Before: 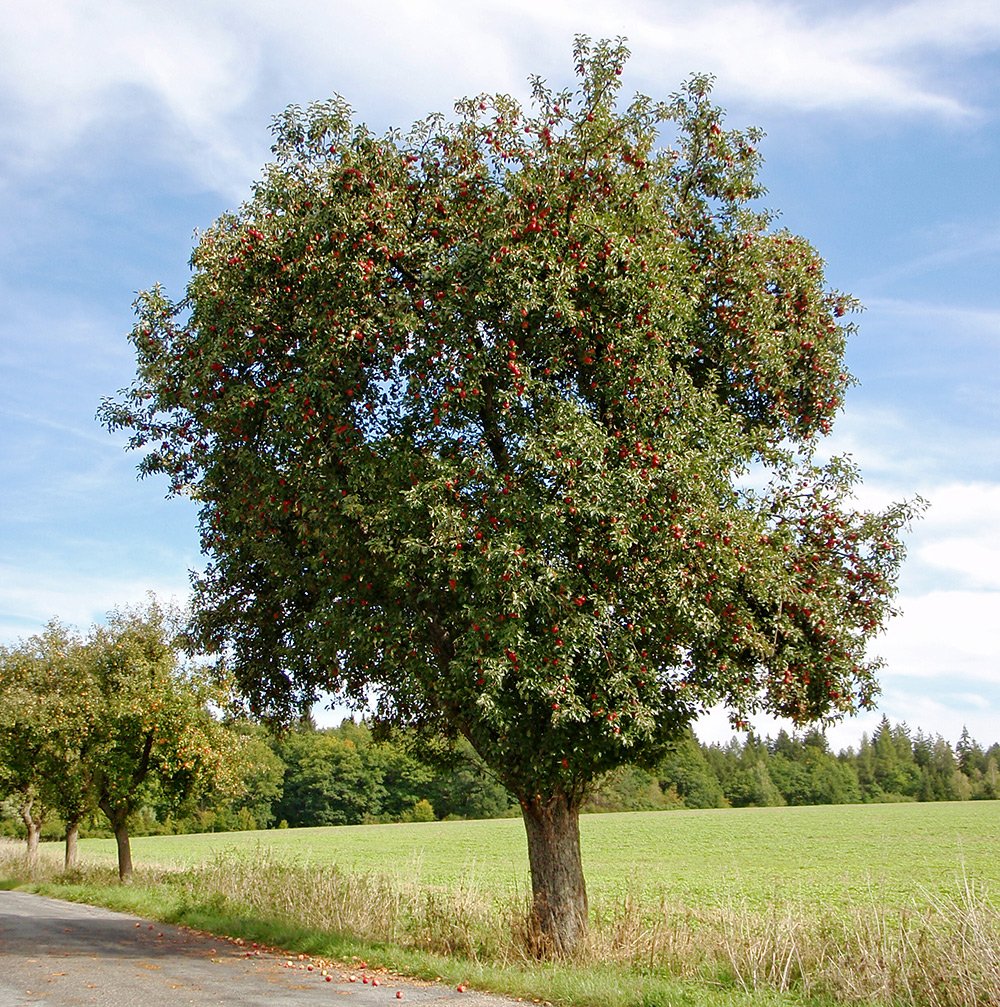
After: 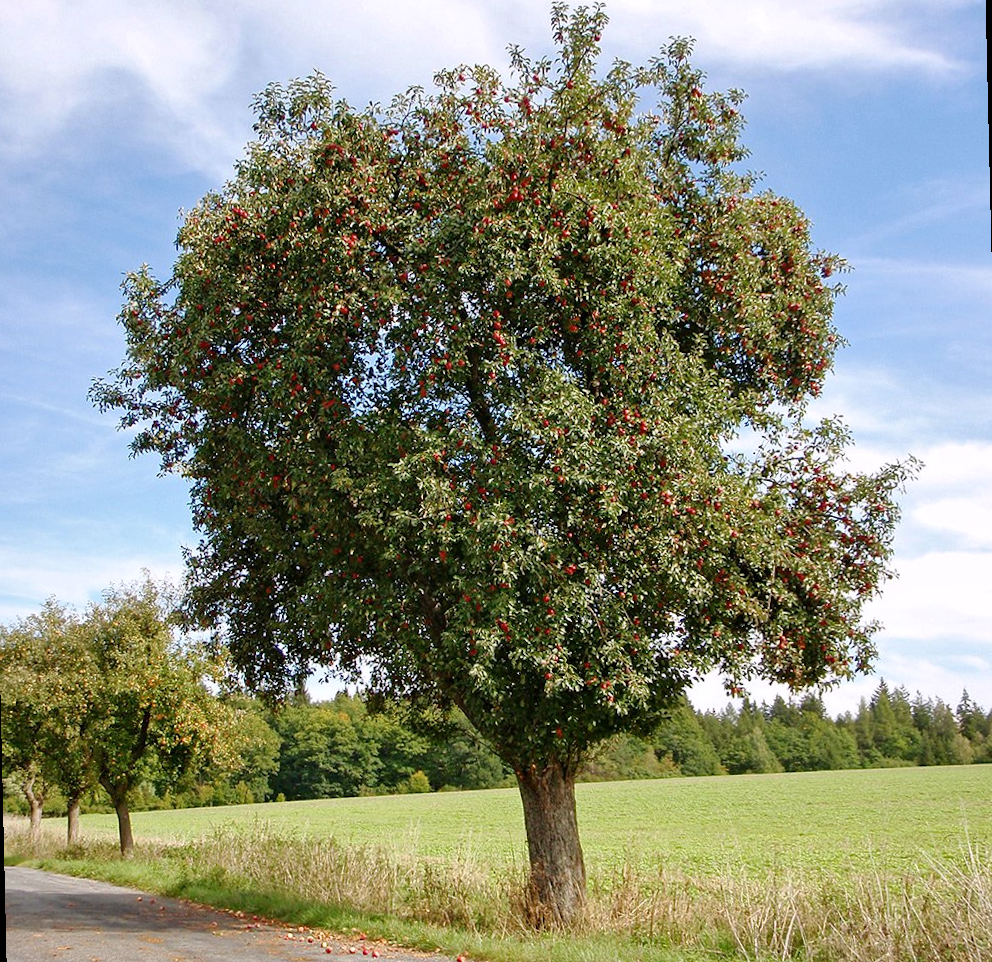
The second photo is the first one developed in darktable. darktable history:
white balance: red 1.009, blue 1.027
rotate and perspective: rotation -1.32°, lens shift (horizontal) -0.031, crop left 0.015, crop right 0.985, crop top 0.047, crop bottom 0.982
shadows and highlights: shadows 32, highlights -32, soften with gaussian
